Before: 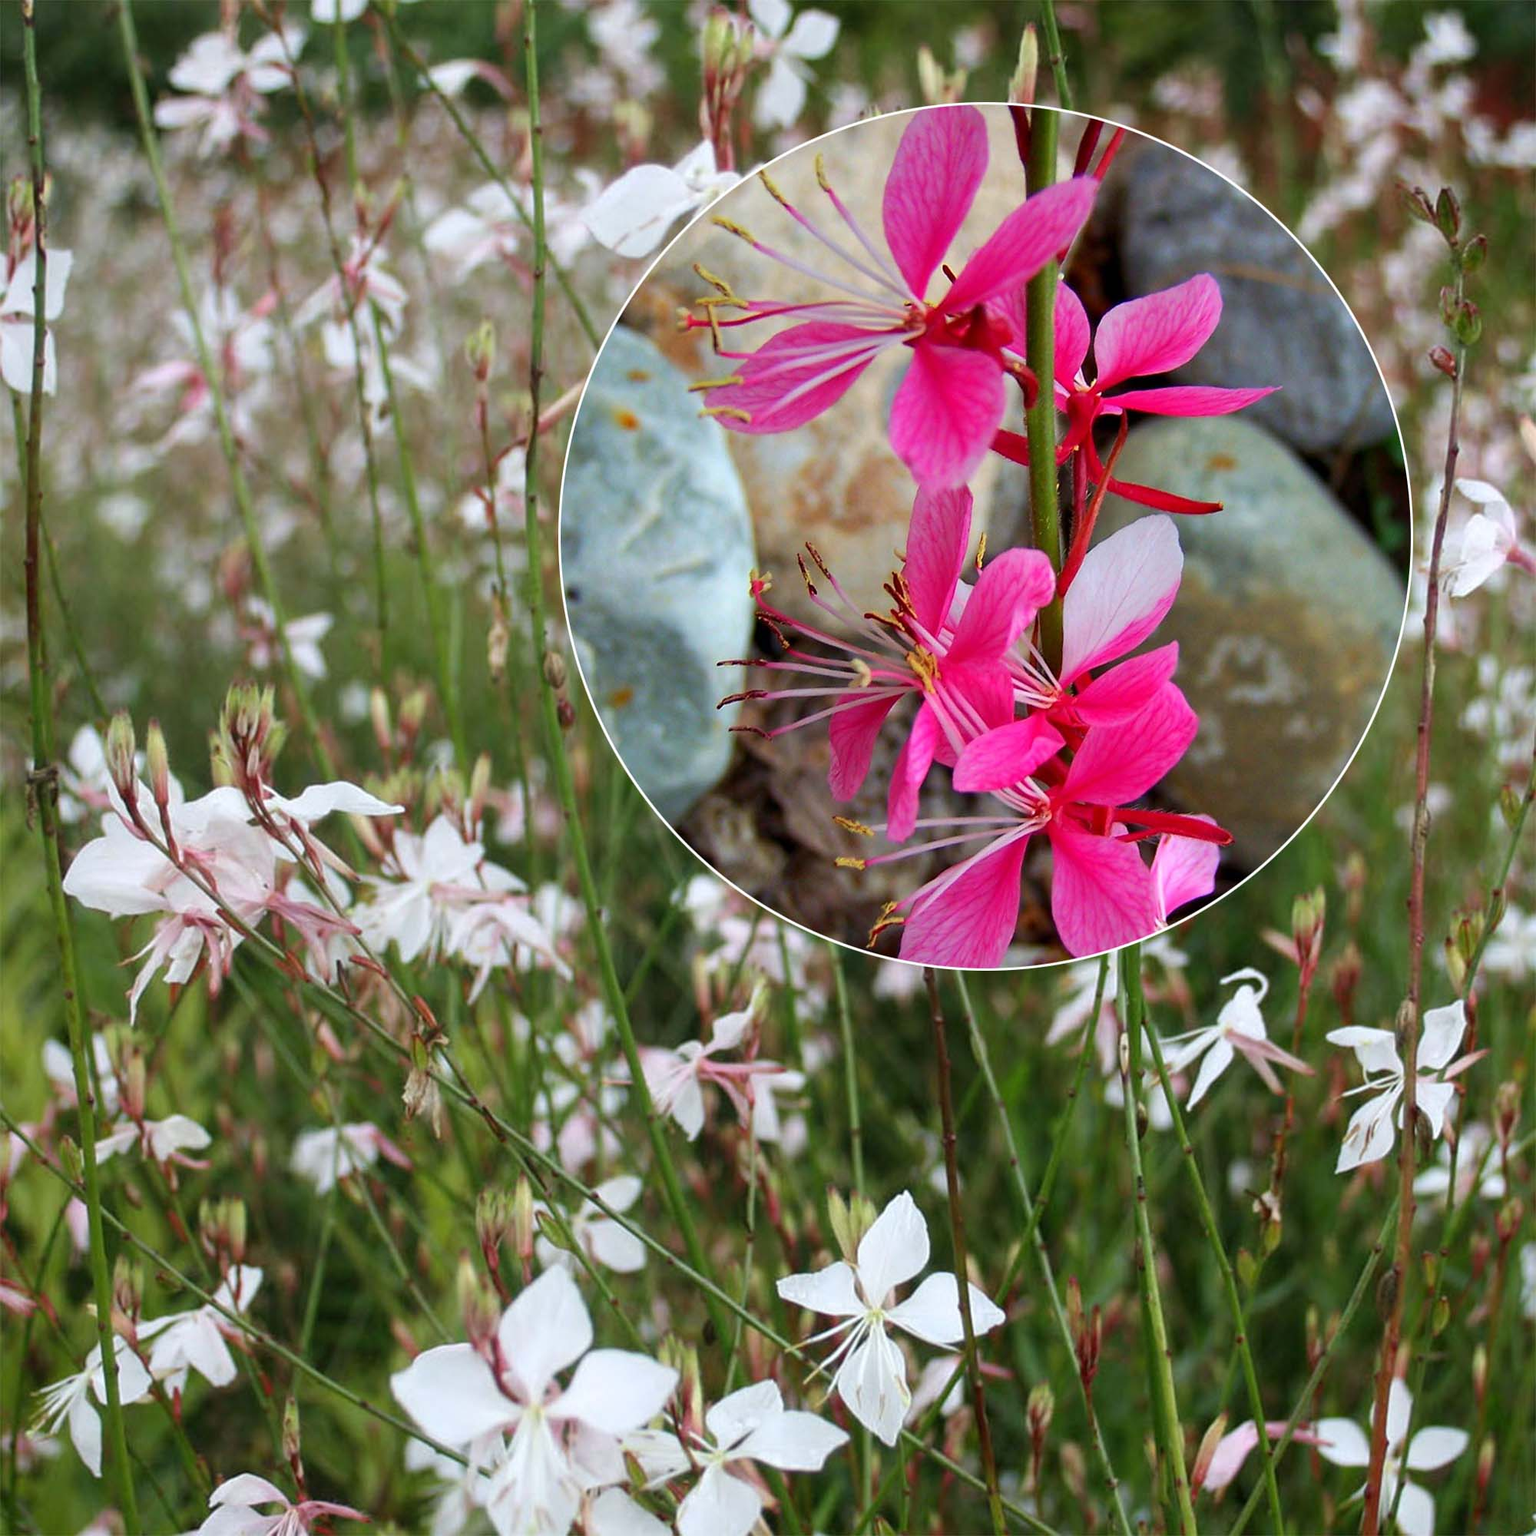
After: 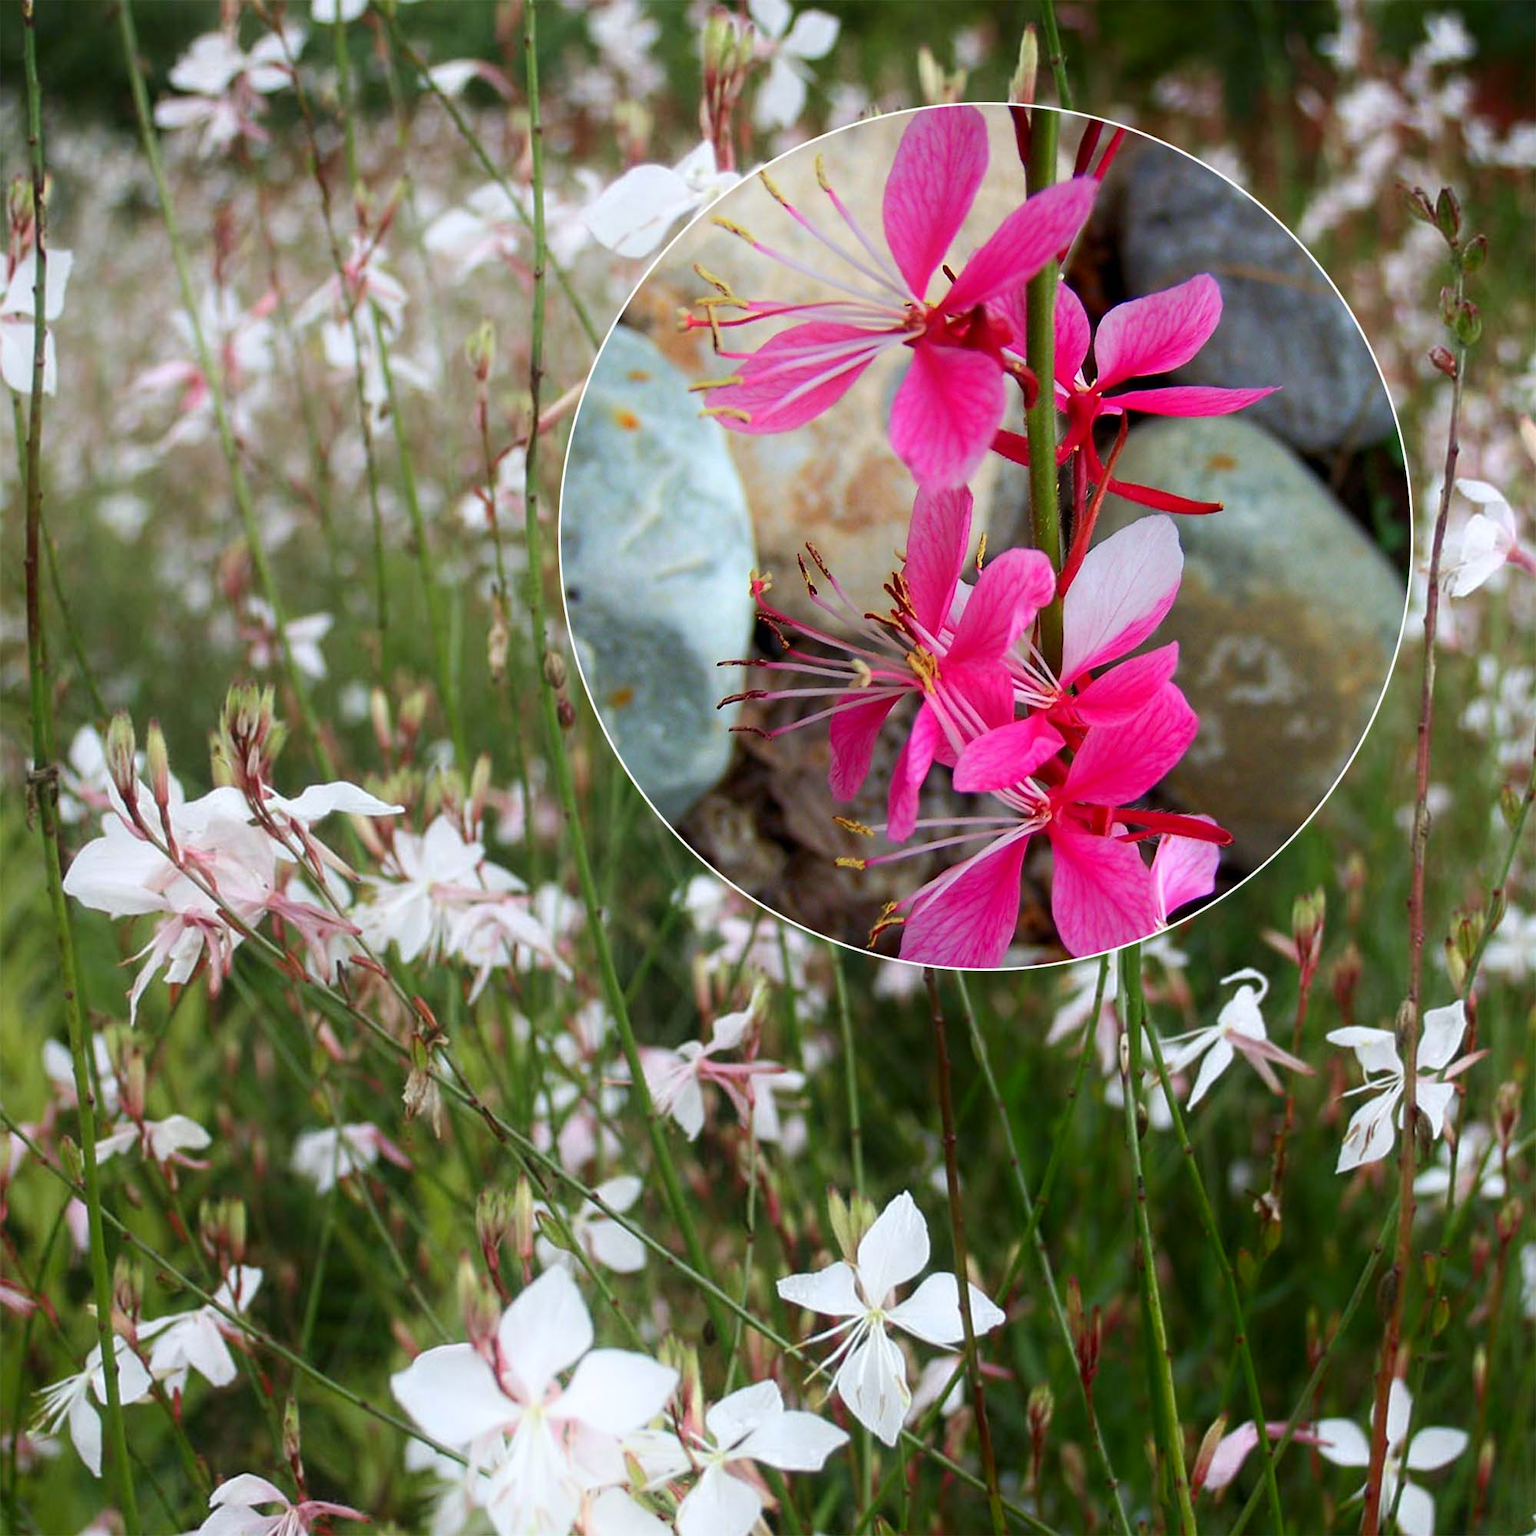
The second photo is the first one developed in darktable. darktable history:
shadows and highlights: shadows -89.82, highlights 90.34, soften with gaussian
